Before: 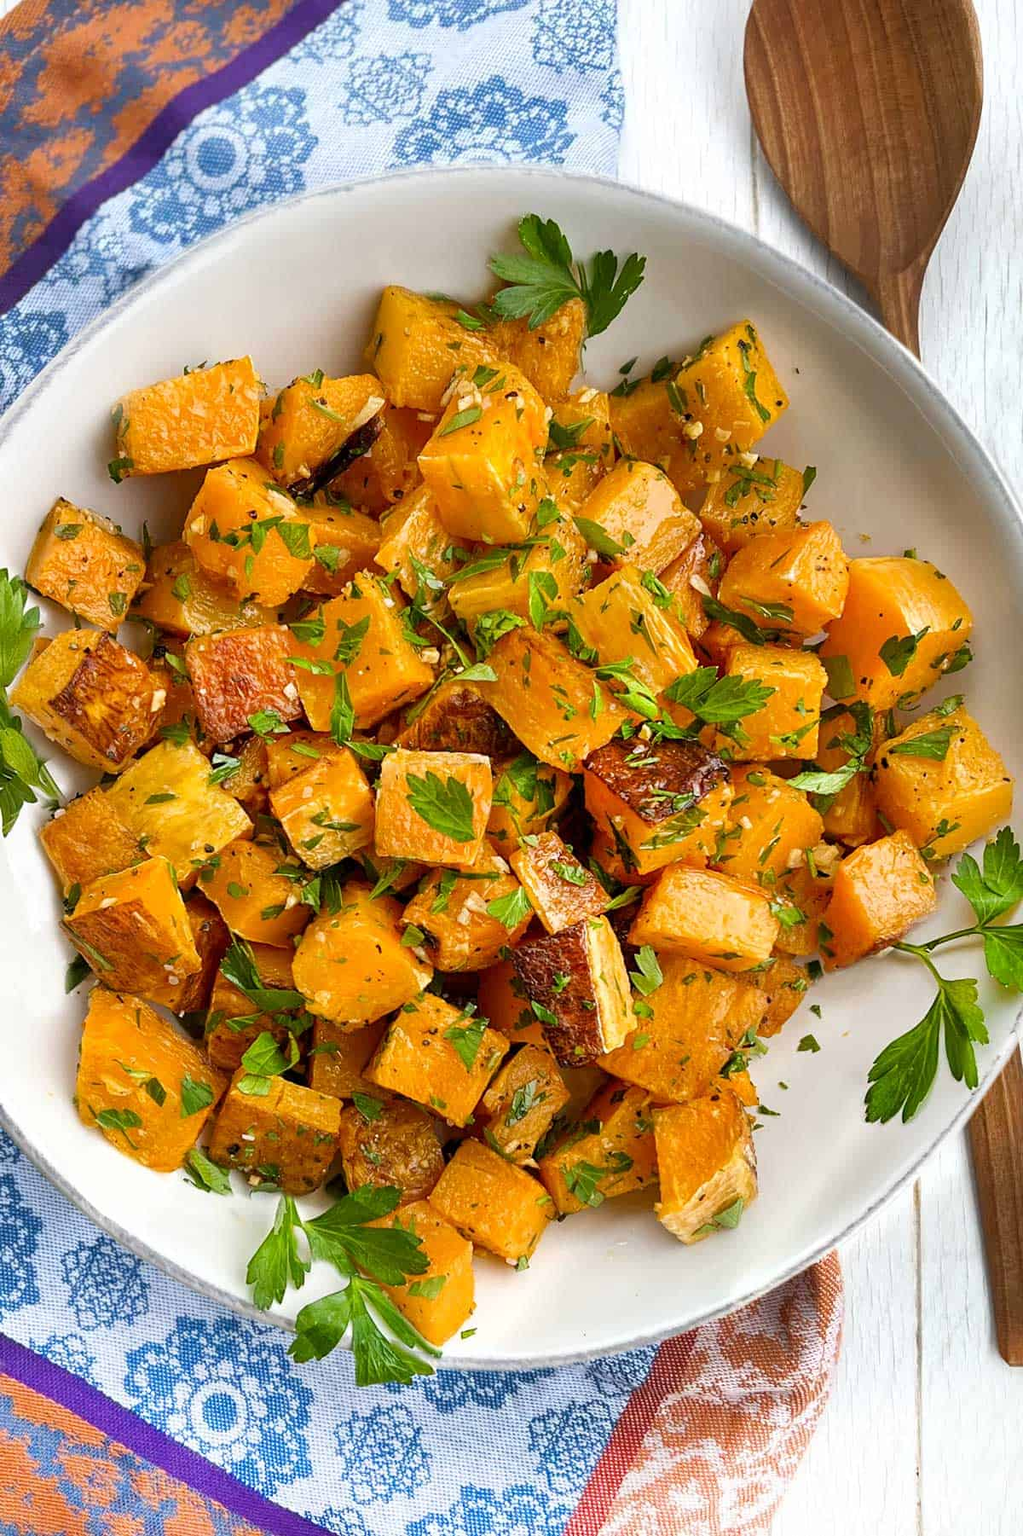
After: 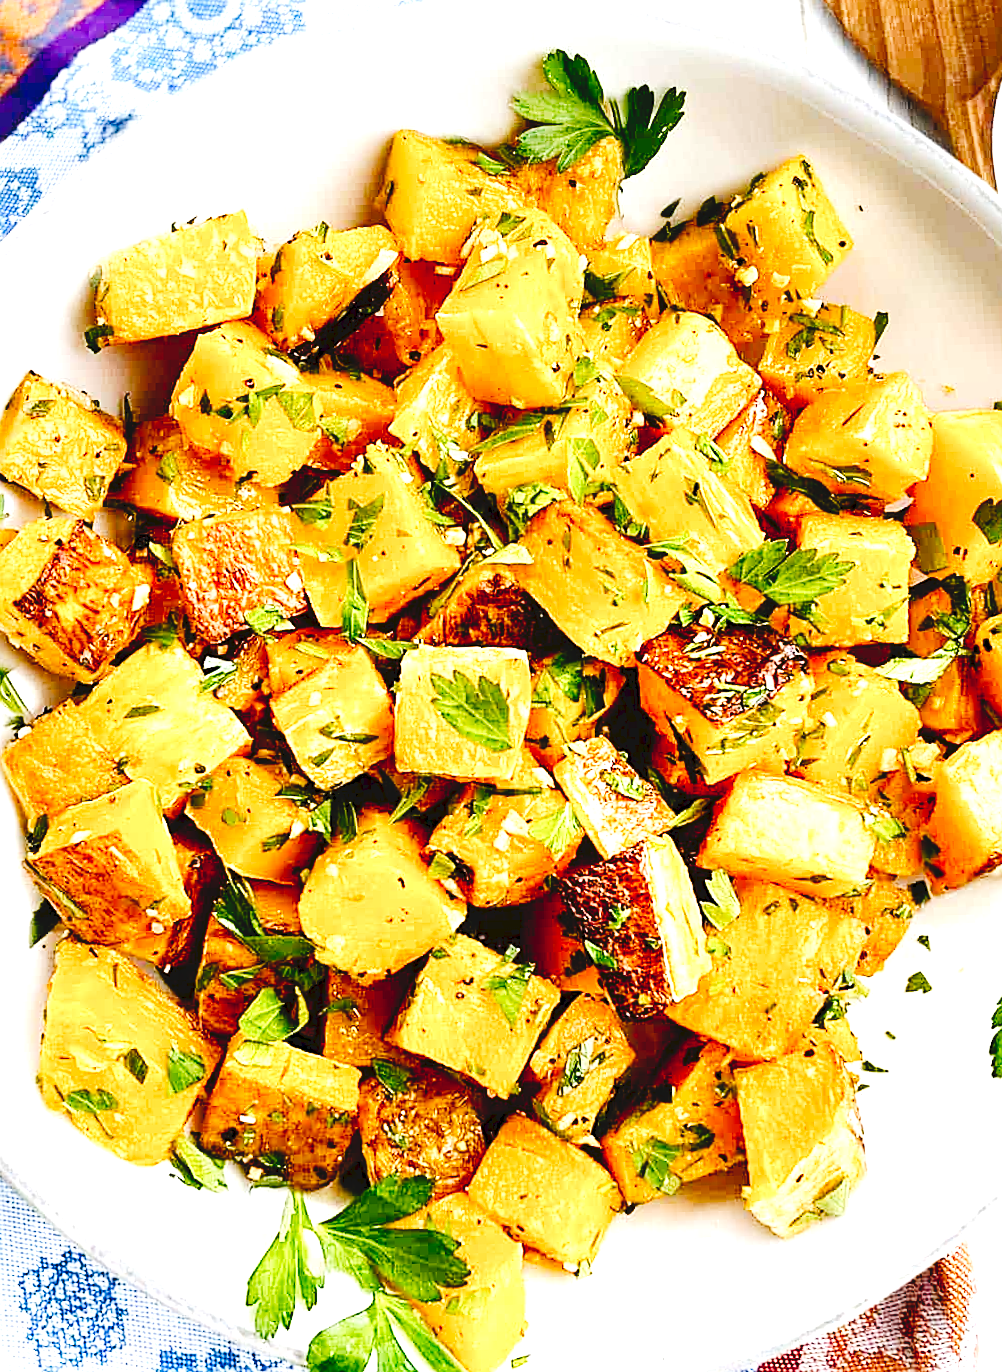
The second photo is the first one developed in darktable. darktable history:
tone curve: curves: ch0 [(0, 0) (0.003, 0.068) (0.011, 0.068) (0.025, 0.068) (0.044, 0.068) (0.069, 0.072) (0.1, 0.072) (0.136, 0.077) (0.177, 0.095) (0.224, 0.126) (0.277, 0.2) (0.335, 0.3) (0.399, 0.407) (0.468, 0.52) (0.543, 0.624) (0.623, 0.721) (0.709, 0.811) (0.801, 0.88) (0.898, 0.942) (1, 1)], preserve colors none
rotate and perspective: rotation -1.68°, lens shift (vertical) -0.146, crop left 0.049, crop right 0.912, crop top 0.032, crop bottom 0.96
crop: top 7.49%, right 9.717%, bottom 11.943%
sharpen: amount 0.478
exposure: exposure 0.564 EV, compensate highlight preservation false
tone equalizer: -8 EV -0.75 EV, -7 EV -0.7 EV, -6 EV -0.6 EV, -5 EV -0.4 EV, -3 EV 0.4 EV, -2 EV 0.6 EV, -1 EV 0.7 EV, +0 EV 0.75 EV, edges refinement/feathering 500, mask exposure compensation -1.57 EV, preserve details no
color balance rgb: perceptual saturation grading › global saturation 20%, perceptual saturation grading › highlights -25%, perceptual saturation grading › shadows 25%
